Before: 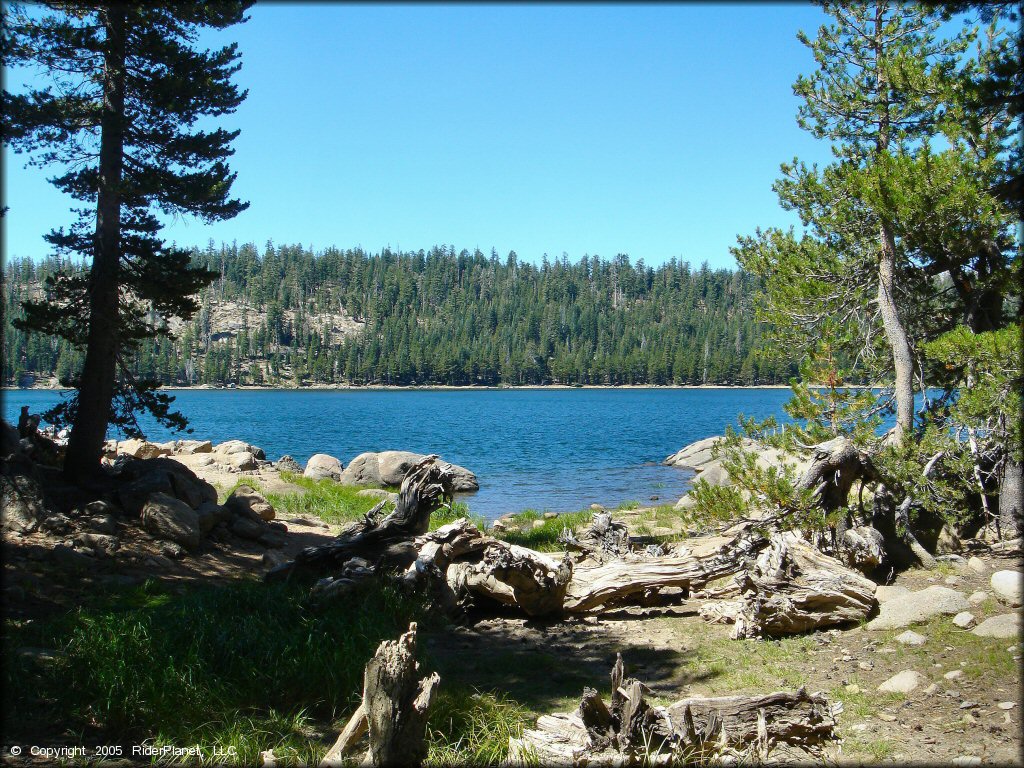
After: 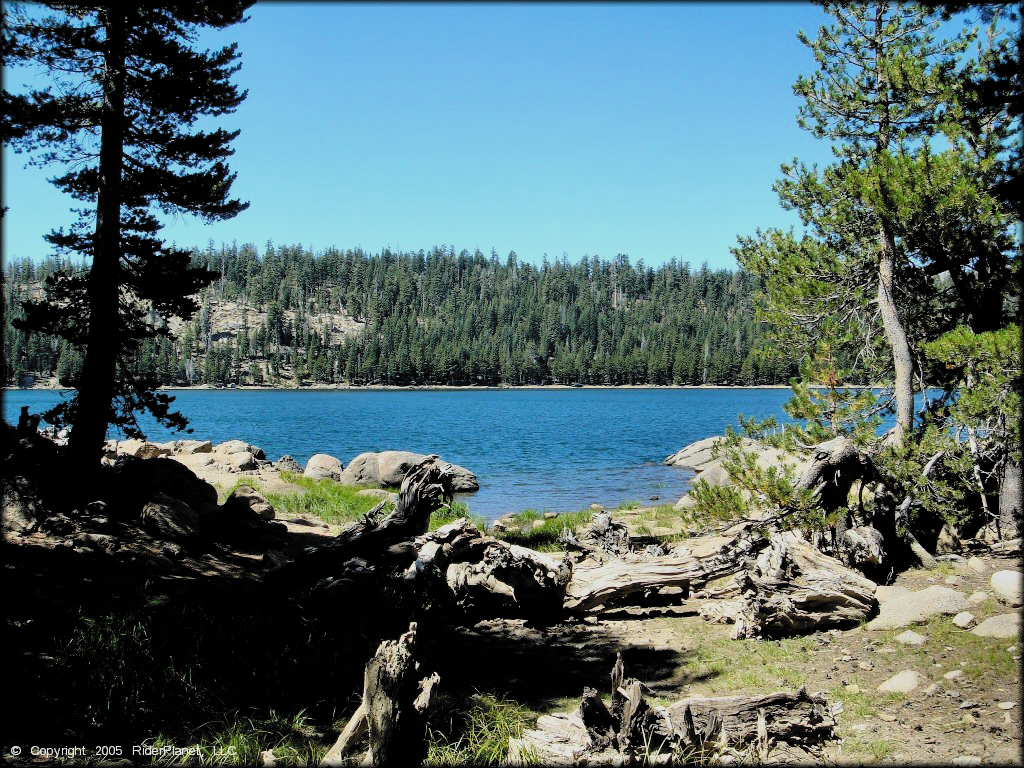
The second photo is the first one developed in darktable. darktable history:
filmic rgb: black relative exposure -5.1 EV, white relative exposure 3.98 EV, hardness 2.88, contrast 1.297, highlights saturation mix -28.73%, color science v6 (2022)
